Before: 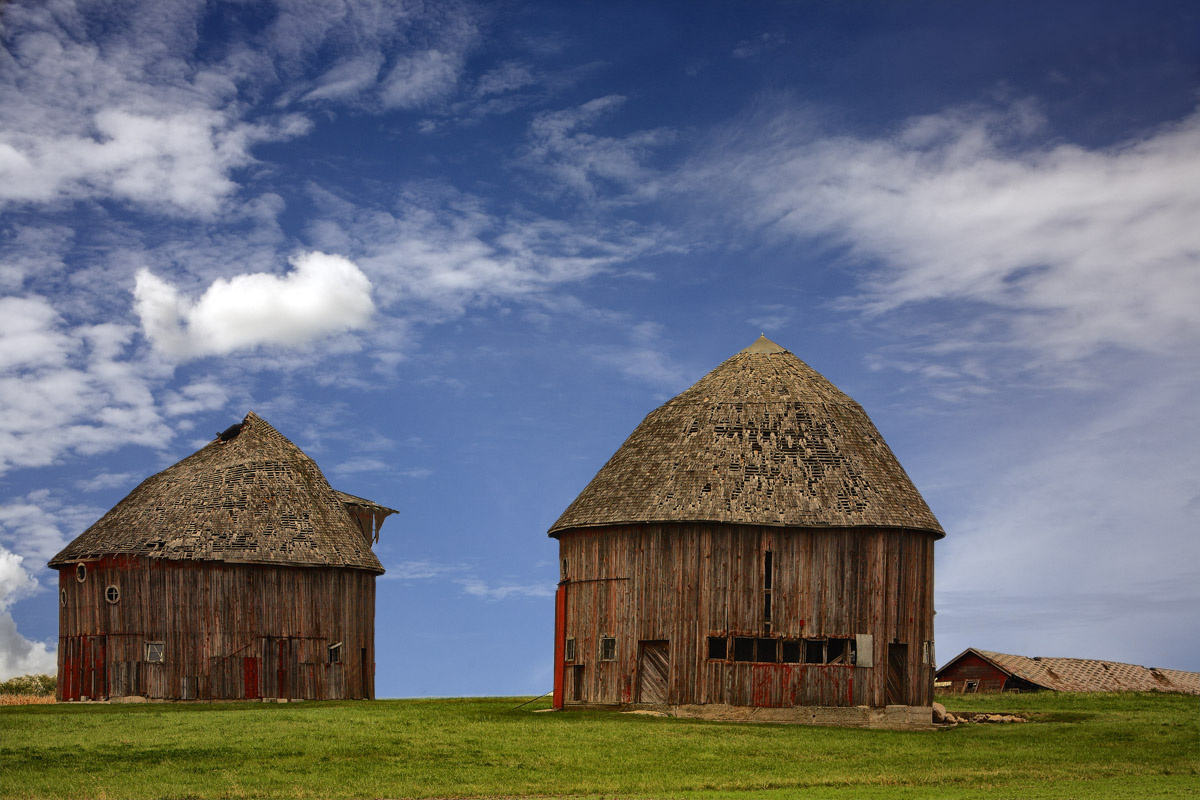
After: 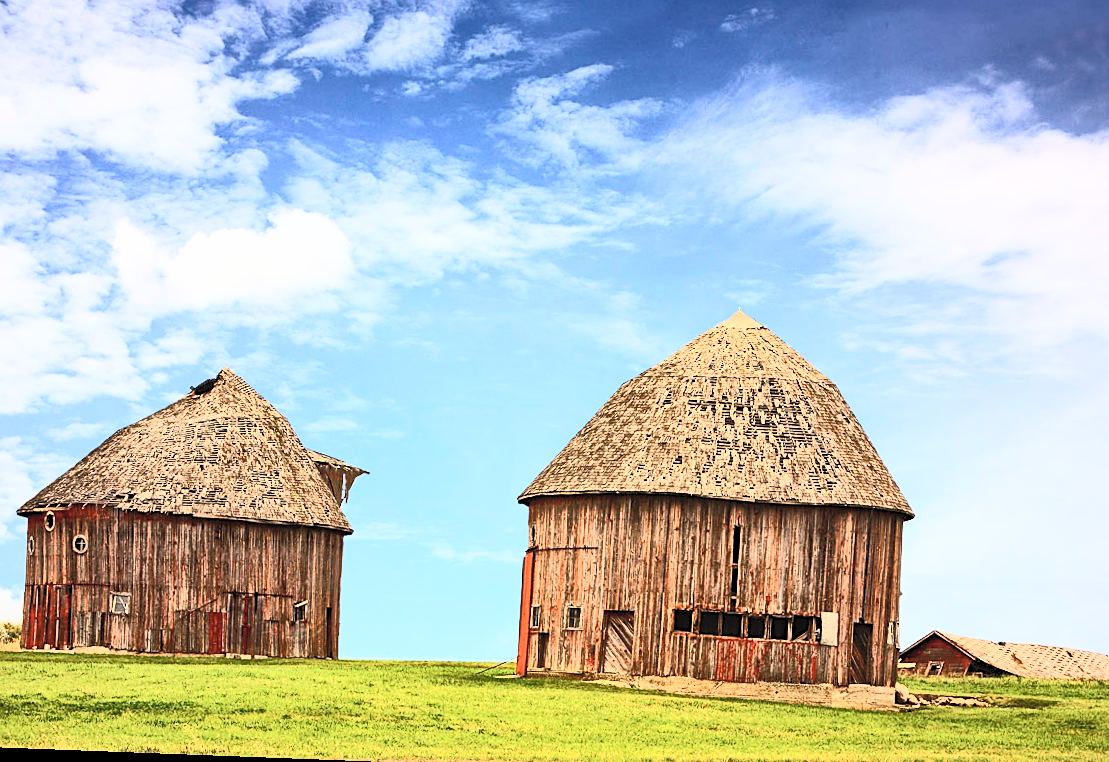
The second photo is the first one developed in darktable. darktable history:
sharpen: on, module defaults
crop: left 3.305%, top 6.436%, right 6.389%, bottom 3.258%
contrast brightness saturation: contrast 0.39, brightness 0.53
base curve: curves: ch0 [(0, 0) (0.025, 0.046) (0.112, 0.277) (0.467, 0.74) (0.814, 0.929) (1, 0.942)]
rotate and perspective: rotation 2.17°, automatic cropping off
